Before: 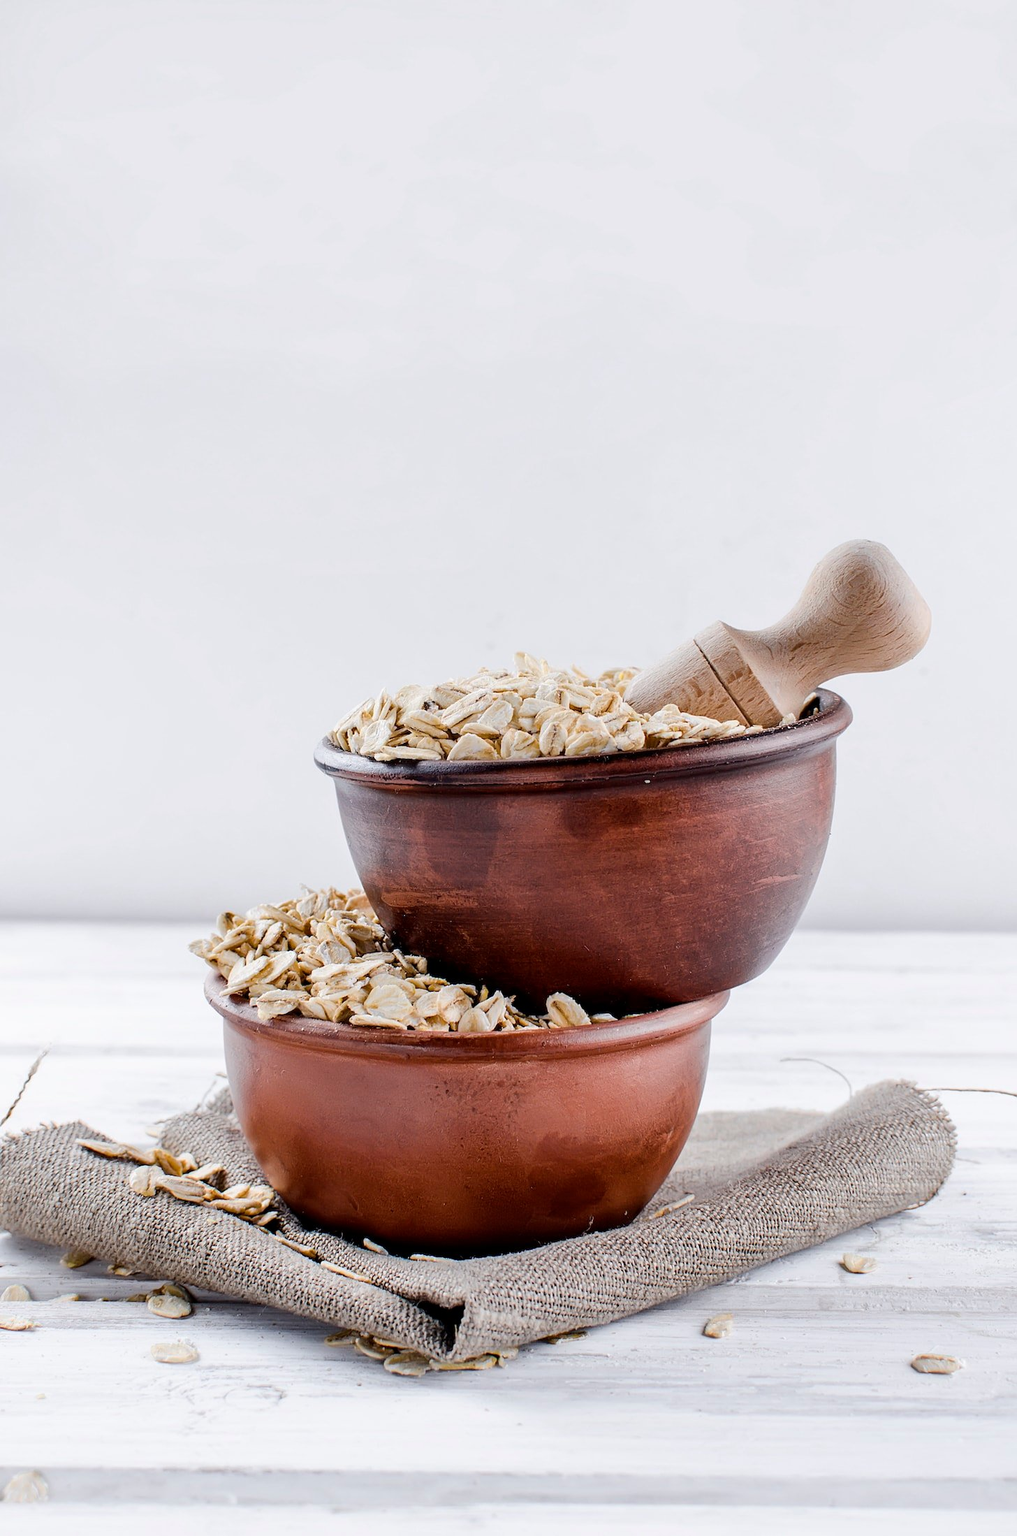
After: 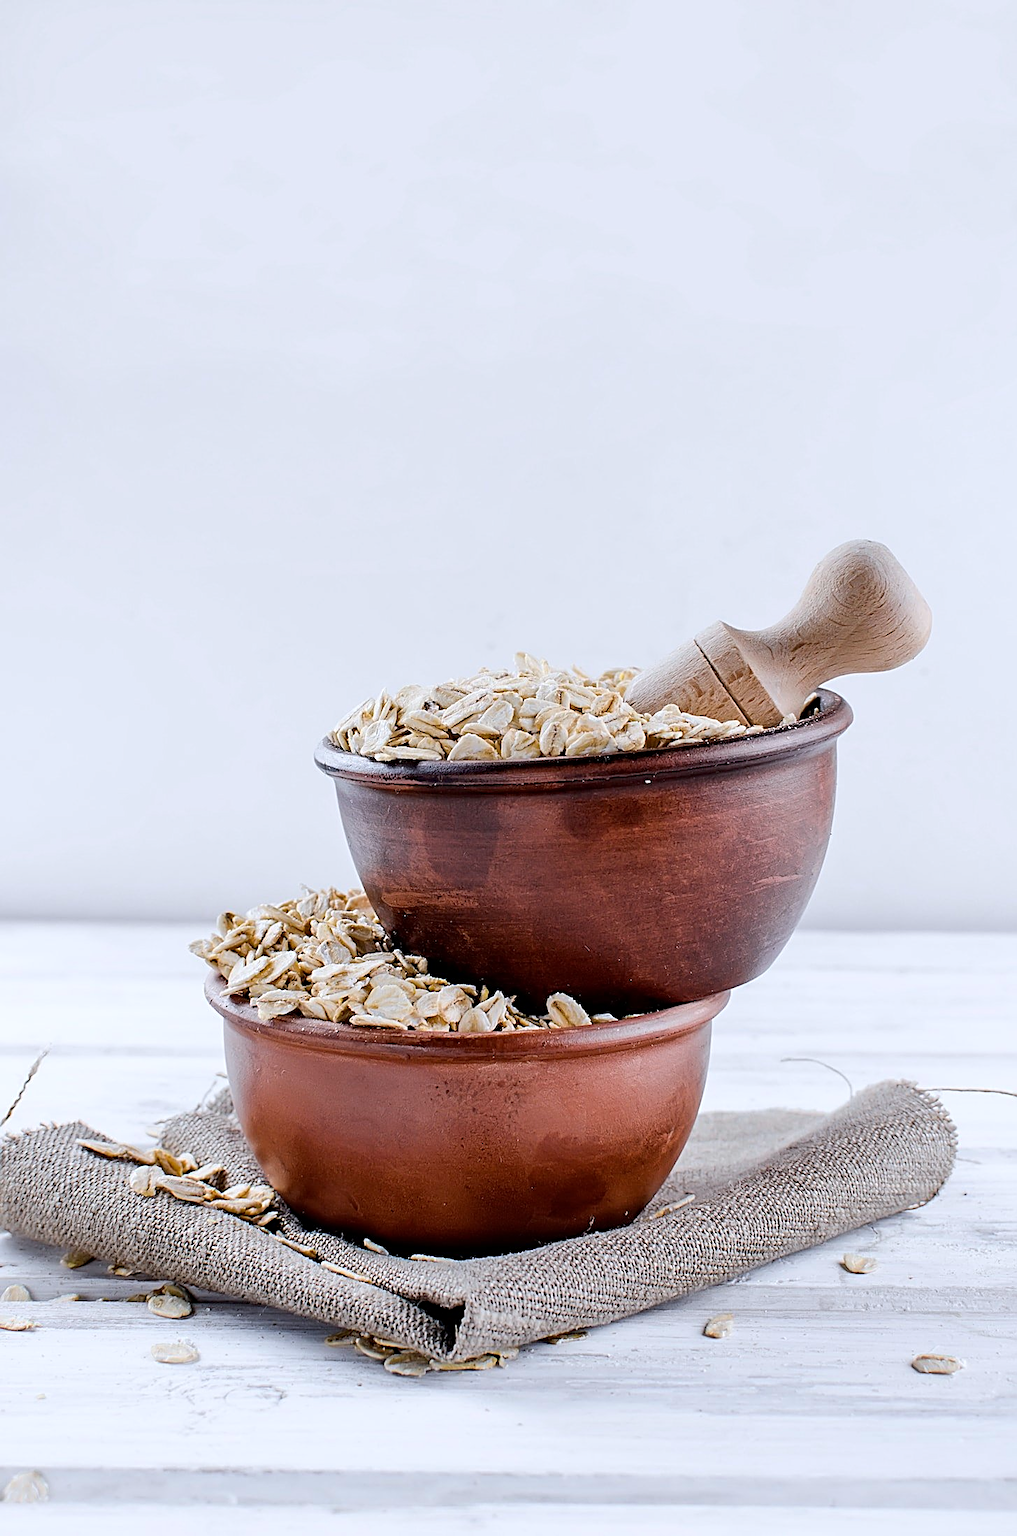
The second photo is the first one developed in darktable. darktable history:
white balance: red 0.976, blue 1.04
sharpen: radius 2.767
